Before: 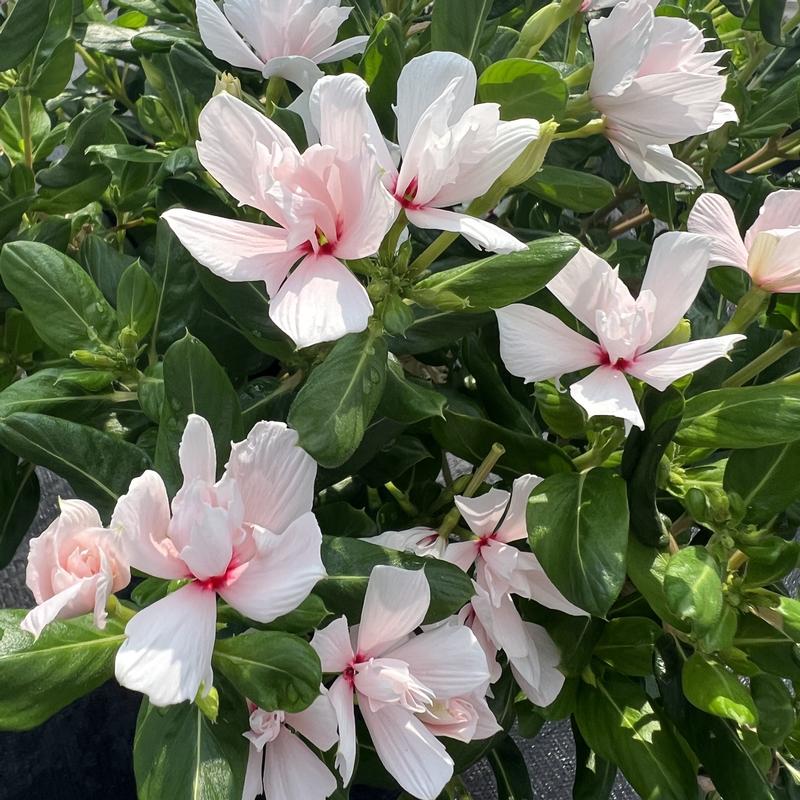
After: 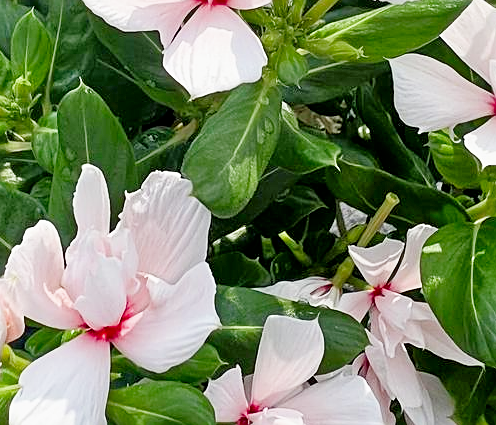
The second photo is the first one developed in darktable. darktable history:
tone equalizer: -7 EV 0.15 EV, -6 EV 0.6 EV, -5 EV 1.15 EV, -4 EV 1.33 EV, -3 EV 1.15 EV, -2 EV 0.6 EV, -1 EV 0.15 EV, mask exposure compensation -0.5 EV
contrast brightness saturation: brightness -0.25, saturation 0.2
crop: left 13.312%, top 31.28%, right 24.627%, bottom 15.582%
sharpen: on, module defaults
exposure: black level correction 0, exposure 1.1 EV, compensate exposure bias true, compensate highlight preservation false
filmic rgb: black relative exposure -7.65 EV, hardness 4.02, contrast 1.1, highlights saturation mix -30%
